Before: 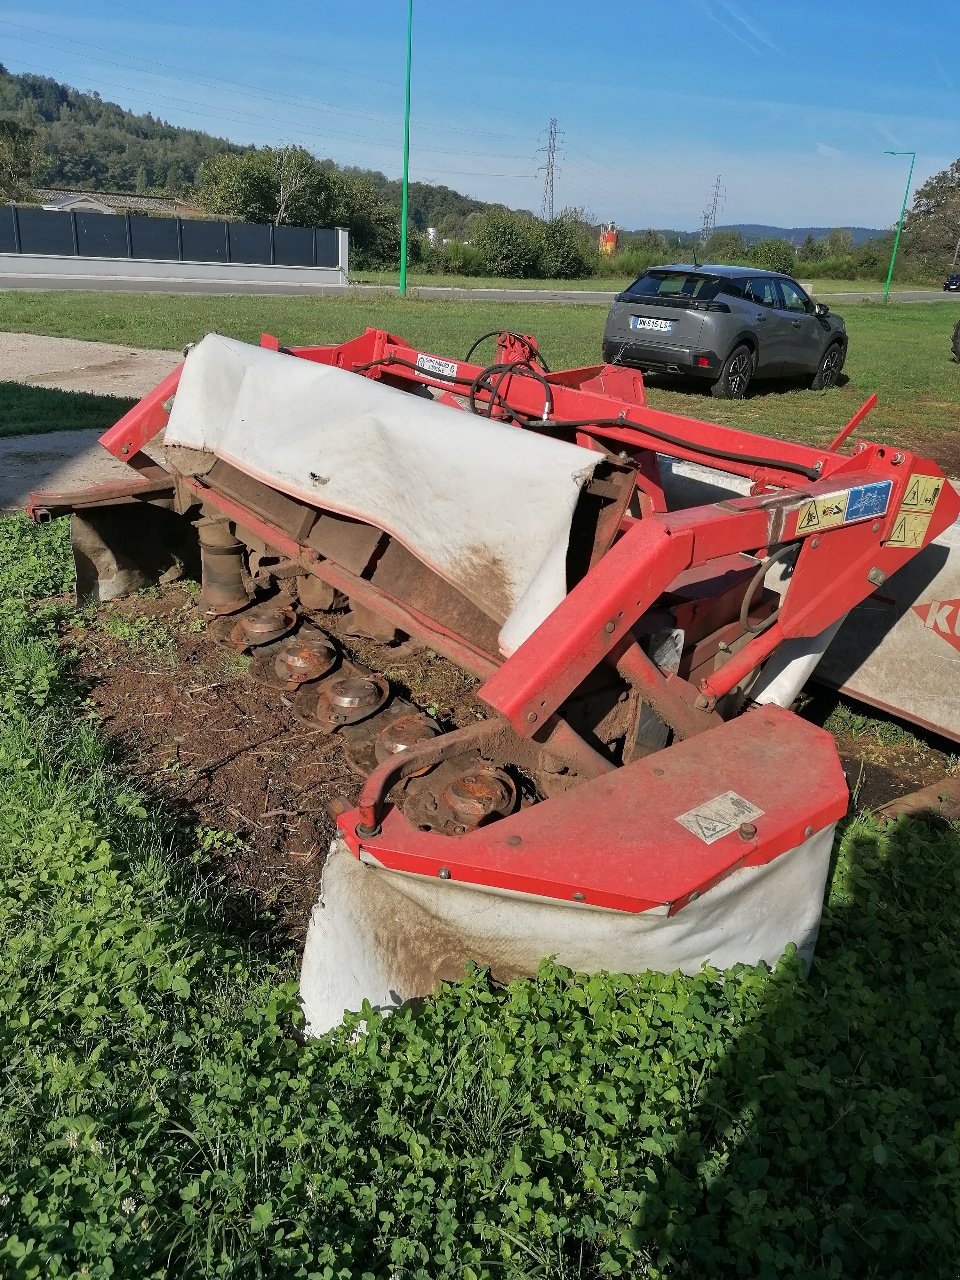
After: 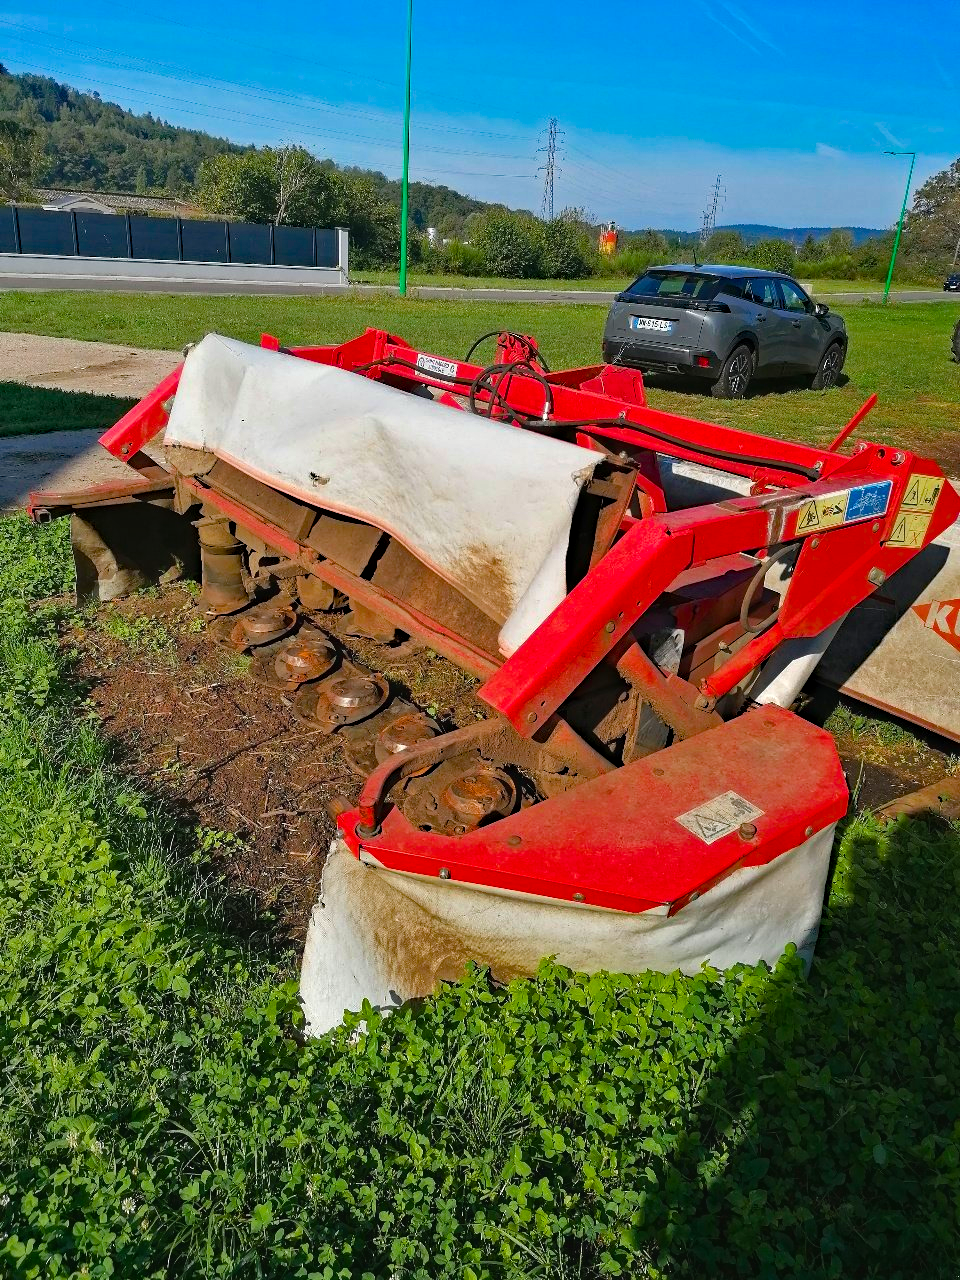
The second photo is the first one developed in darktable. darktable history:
color balance rgb: perceptual saturation grading › global saturation 36.317%, perceptual saturation grading › shadows 35.038%
haze removal: strength 0.392, distance 0.213, compatibility mode true, adaptive false
exposure: black level correction -0.003, exposure 0.038 EV, compensate highlight preservation false
